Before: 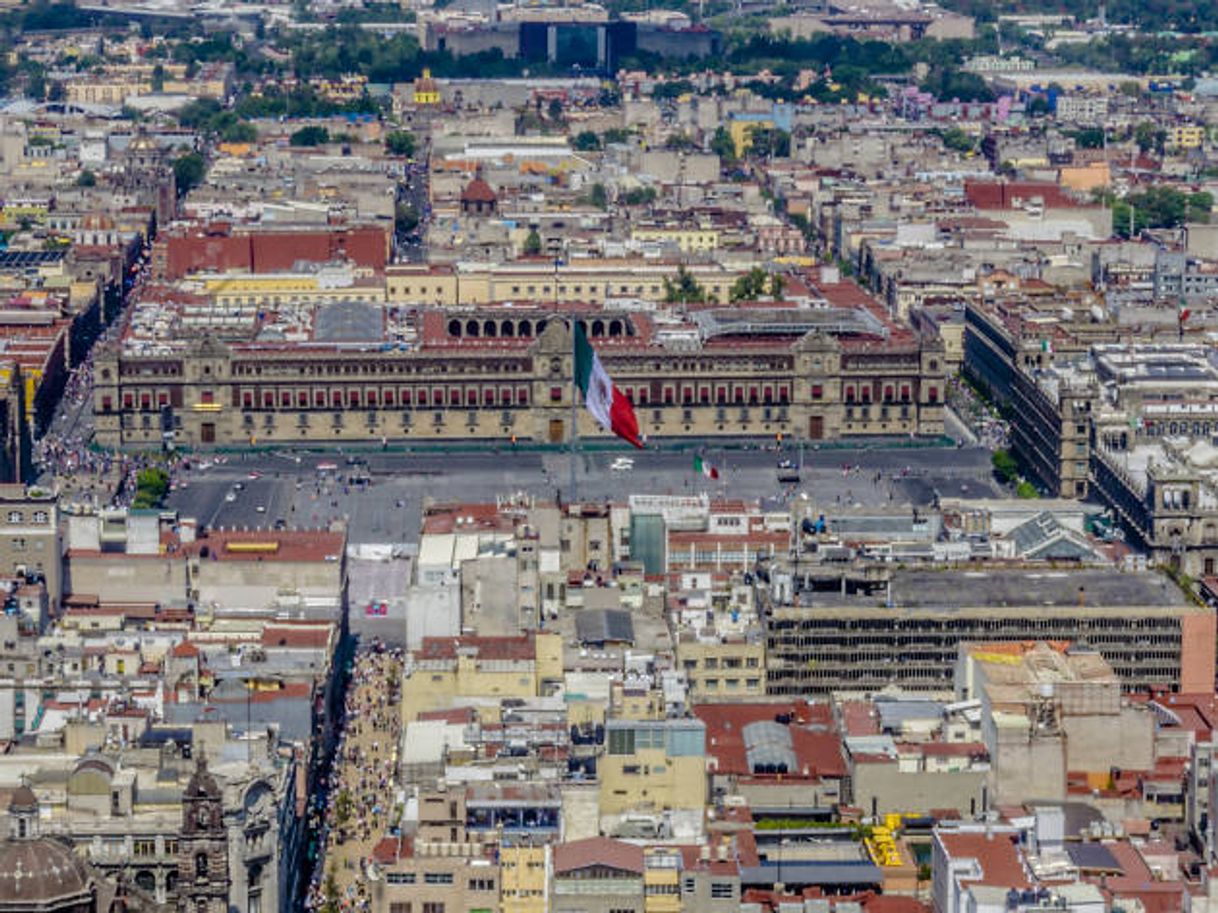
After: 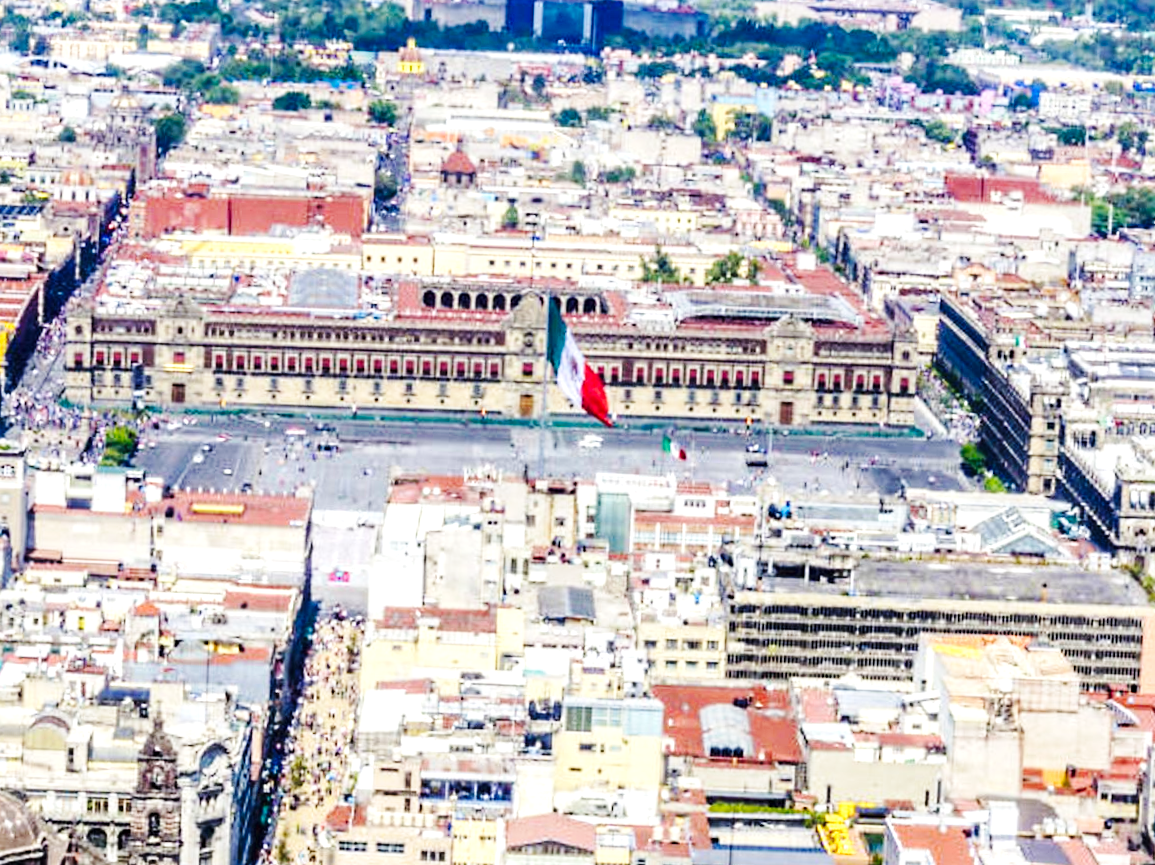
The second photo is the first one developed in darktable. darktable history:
crop and rotate: angle -2.37°
sharpen: radius 5.273, amount 0.315, threshold 26.072
exposure: black level correction 0, exposure 1.199 EV, compensate exposure bias true, compensate highlight preservation false
base curve: curves: ch0 [(0, 0) (0.032, 0.025) (0.121, 0.166) (0.206, 0.329) (0.605, 0.79) (1, 1)], preserve colors none
